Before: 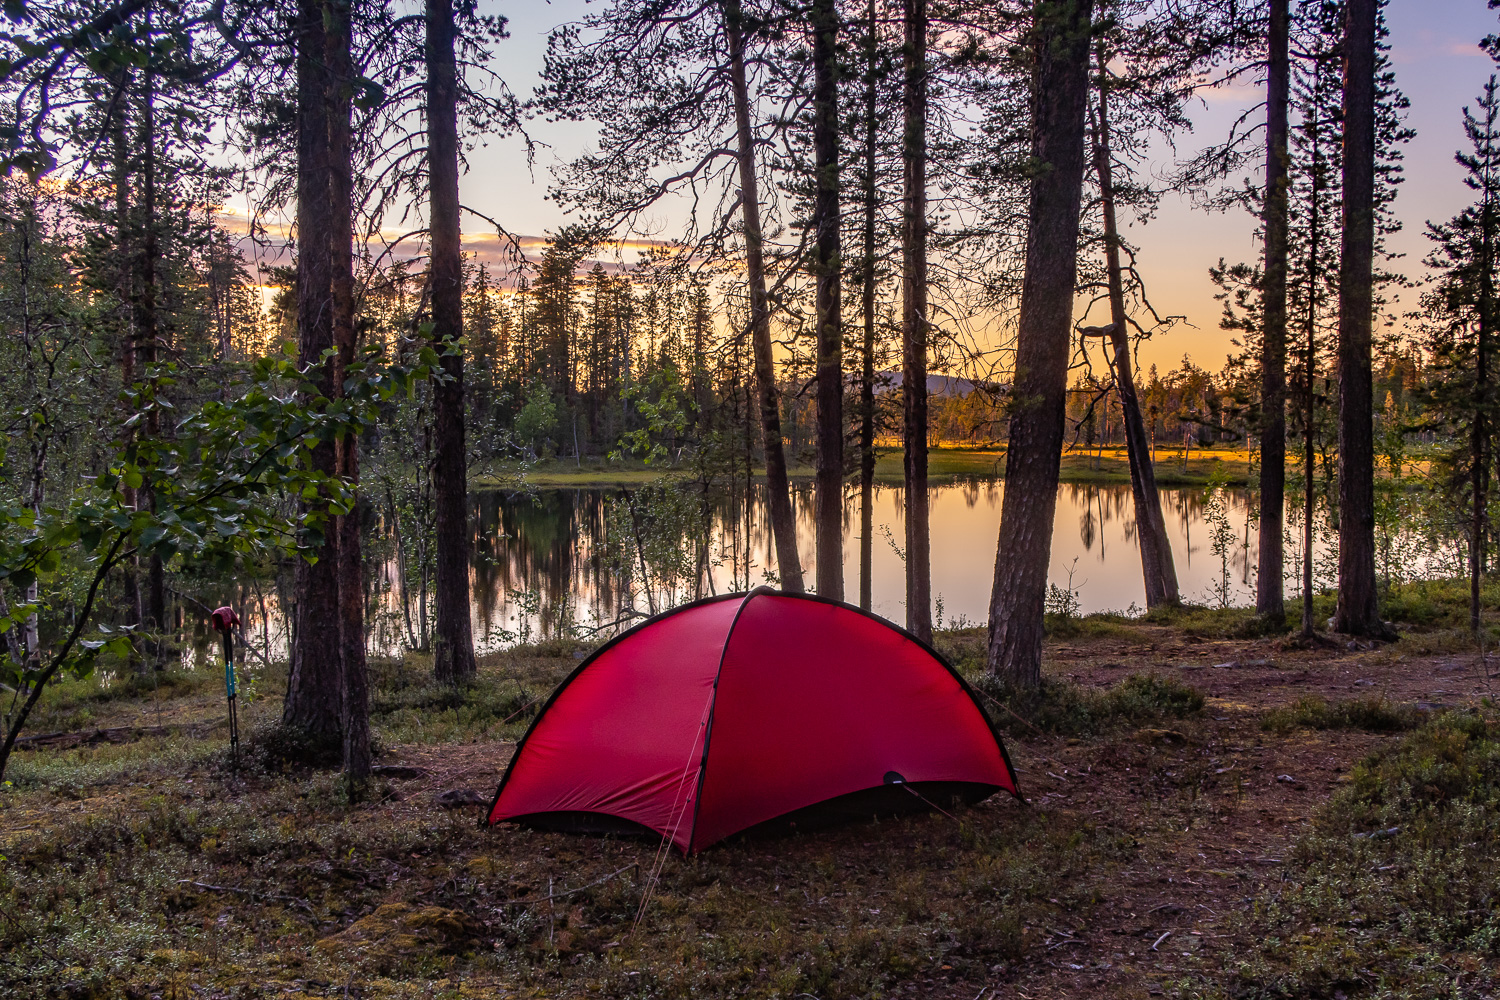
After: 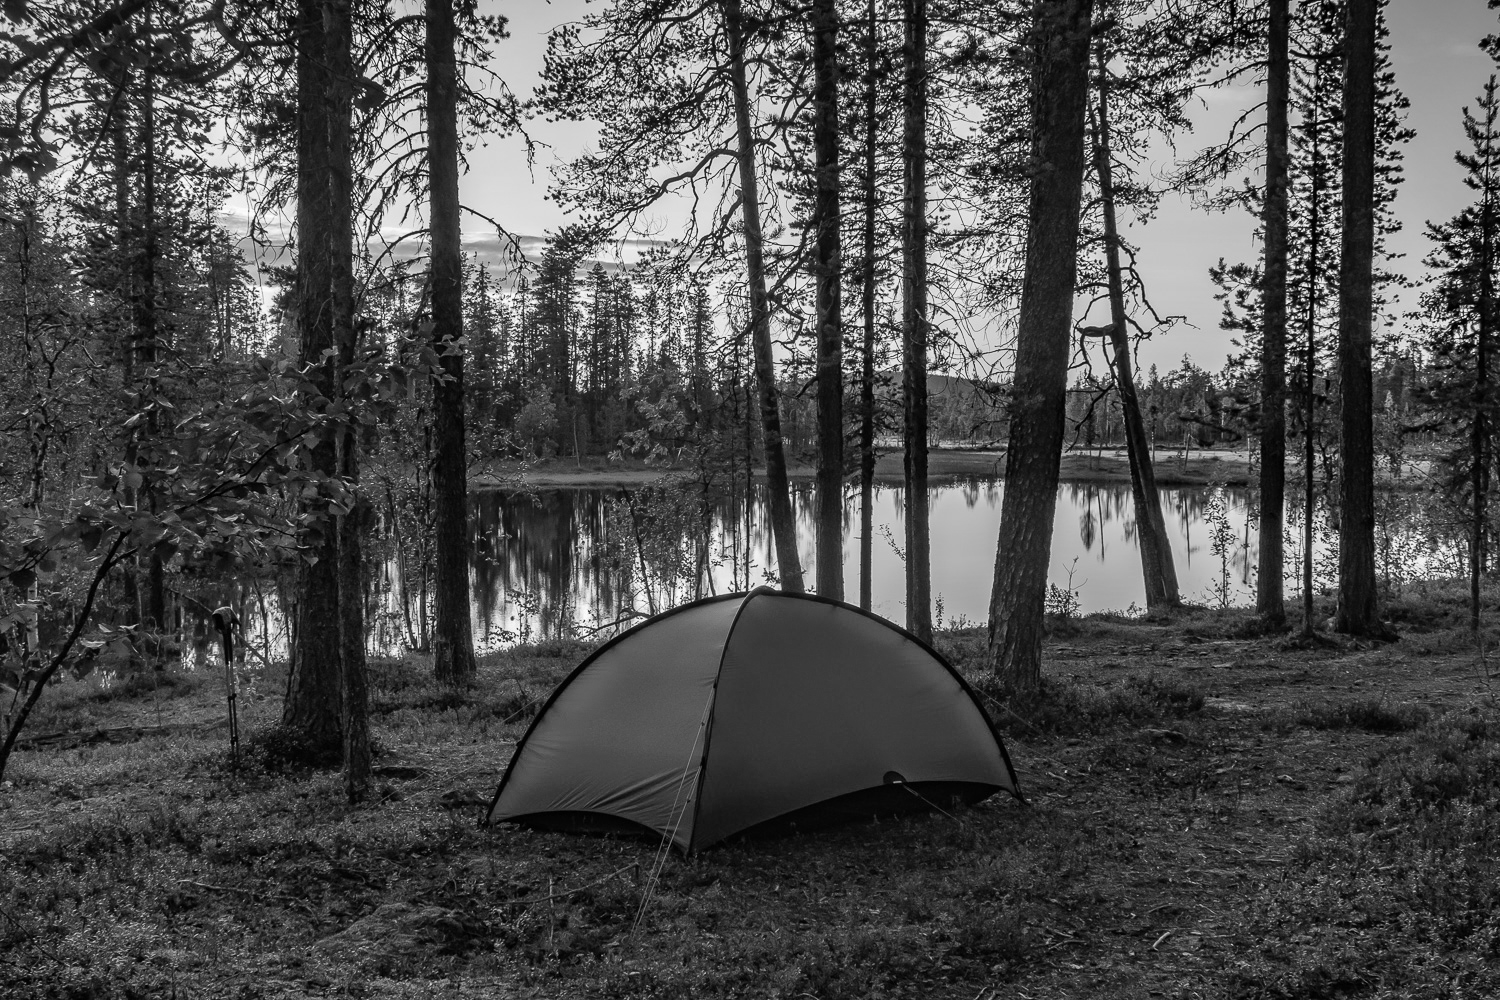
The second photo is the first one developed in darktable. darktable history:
vignetting: fall-off start 100%, brightness -0.282, width/height ratio 1.31
exposure: exposure -0.021 EV, compensate highlight preservation false
monochrome: on, module defaults
shadows and highlights: shadows 20.91, highlights -82.73, soften with gaussian
white balance: red 0.986, blue 1.01
